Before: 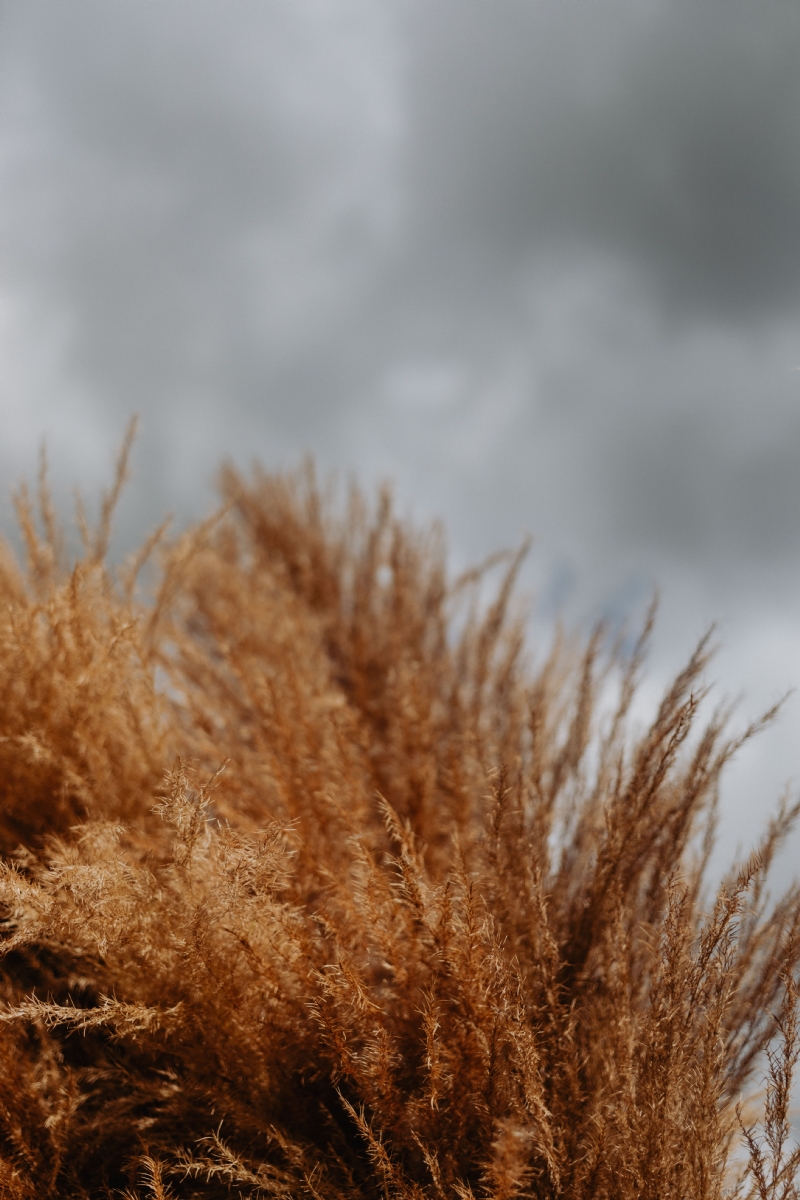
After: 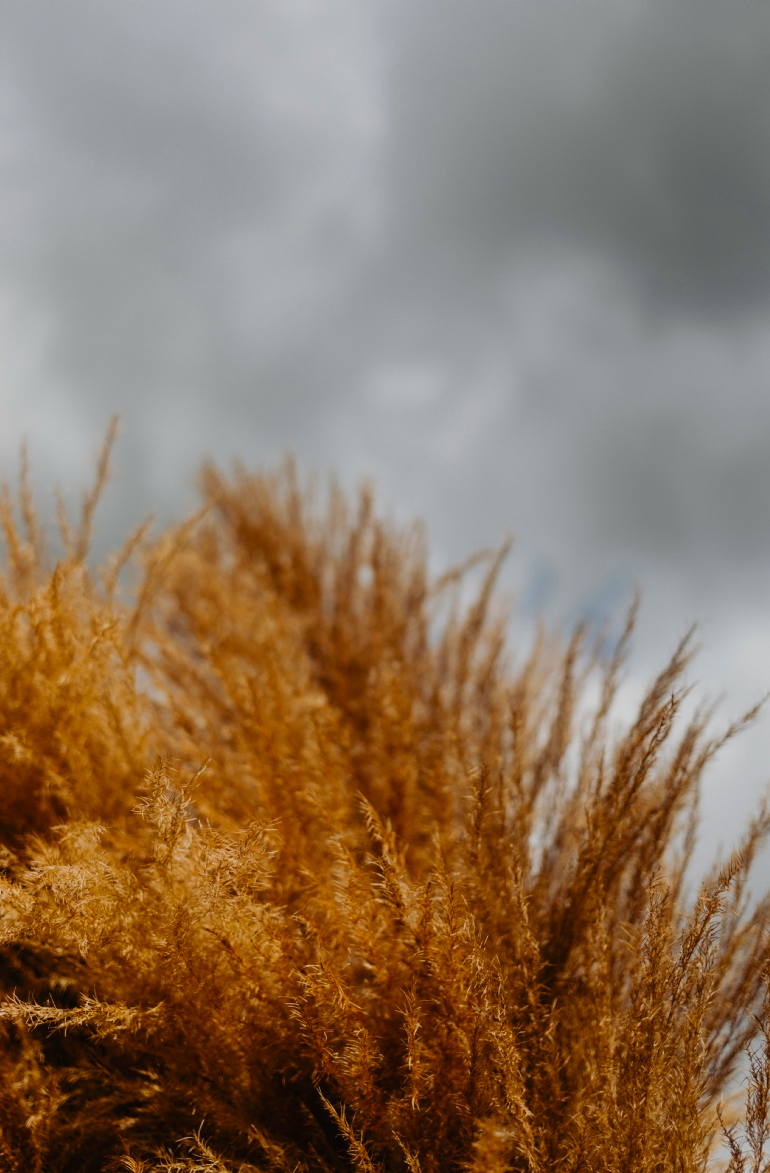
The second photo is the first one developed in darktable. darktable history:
crop and rotate: left 2.536%, right 1.107%, bottom 2.246%
color balance rgb: linear chroma grading › global chroma 33.4%
color correction: highlights b* 3
